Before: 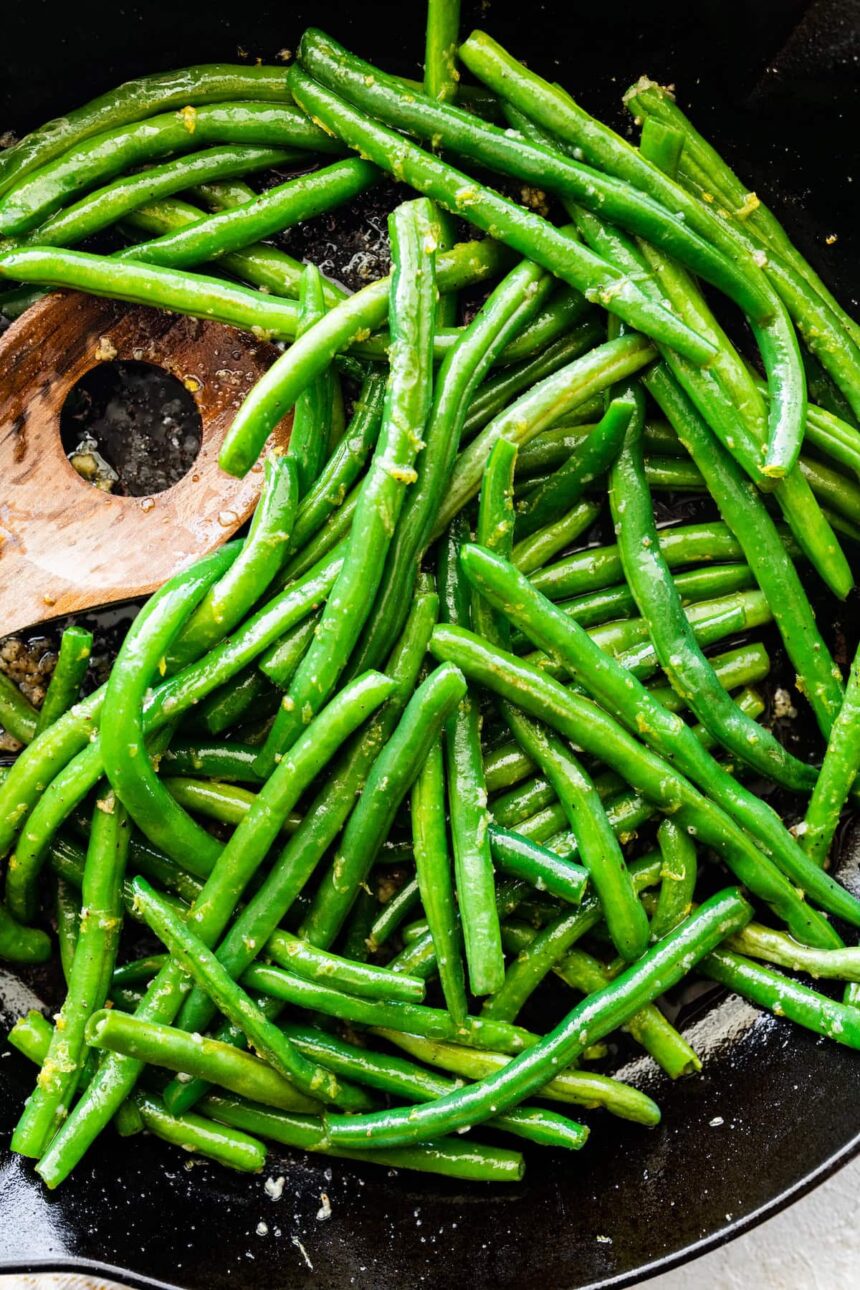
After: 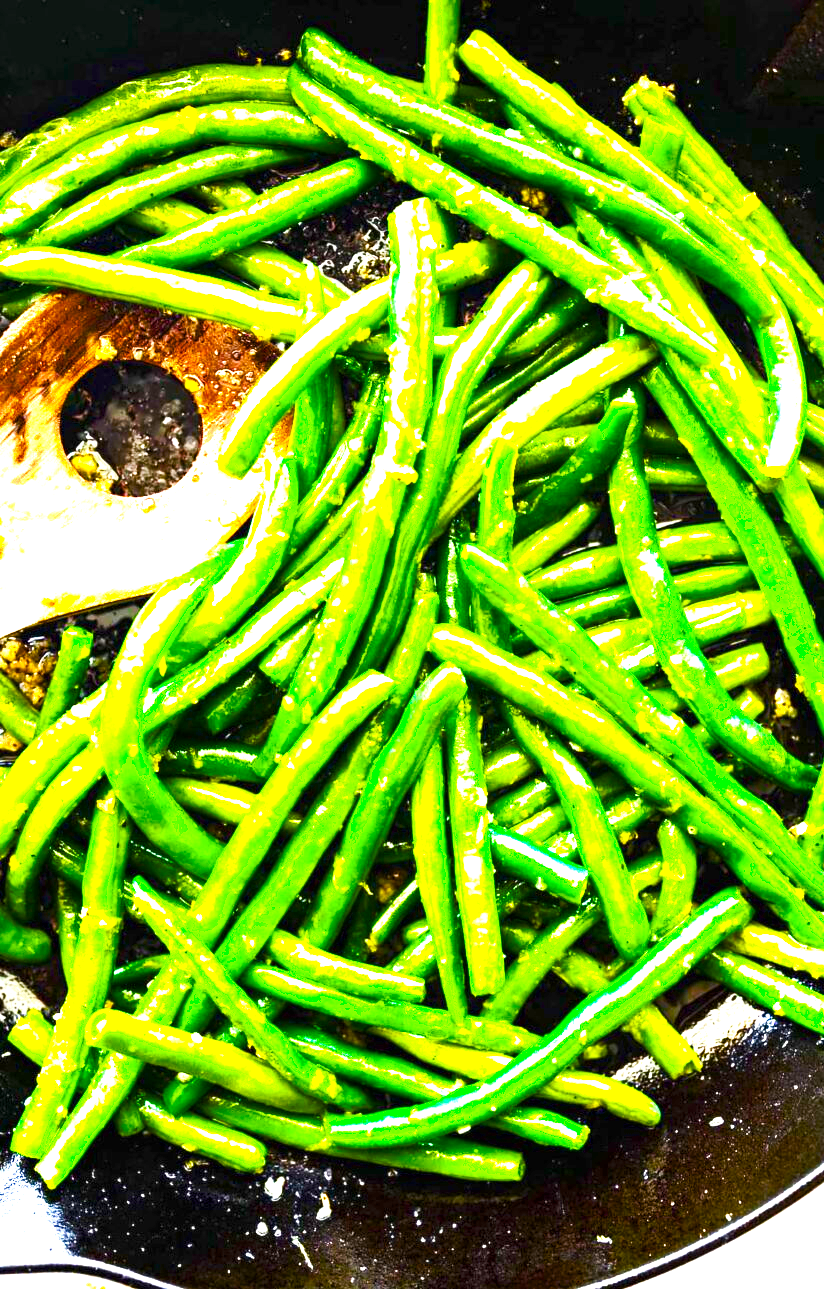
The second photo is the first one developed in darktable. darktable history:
exposure: black level correction 0, exposure 1.2 EV, compensate highlight preservation false
shadows and highlights: shadows 0, highlights 40
color balance rgb: linear chroma grading › global chroma 25%, perceptual saturation grading › global saturation 45%, perceptual saturation grading › highlights -50%, perceptual saturation grading › shadows 30%, perceptual brilliance grading › global brilliance 18%, global vibrance 40%
crop: right 4.126%, bottom 0.031%
tone curve: curves: ch0 [(0, 0) (0.003, 0.003) (0.011, 0.01) (0.025, 0.023) (0.044, 0.041) (0.069, 0.064) (0.1, 0.092) (0.136, 0.125) (0.177, 0.163) (0.224, 0.207) (0.277, 0.255) (0.335, 0.309) (0.399, 0.375) (0.468, 0.459) (0.543, 0.548) (0.623, 0.629) (0.709, 0.716) (0.801, 0.808) (0.898, 0.911) (1, 1)], preserve colors none
